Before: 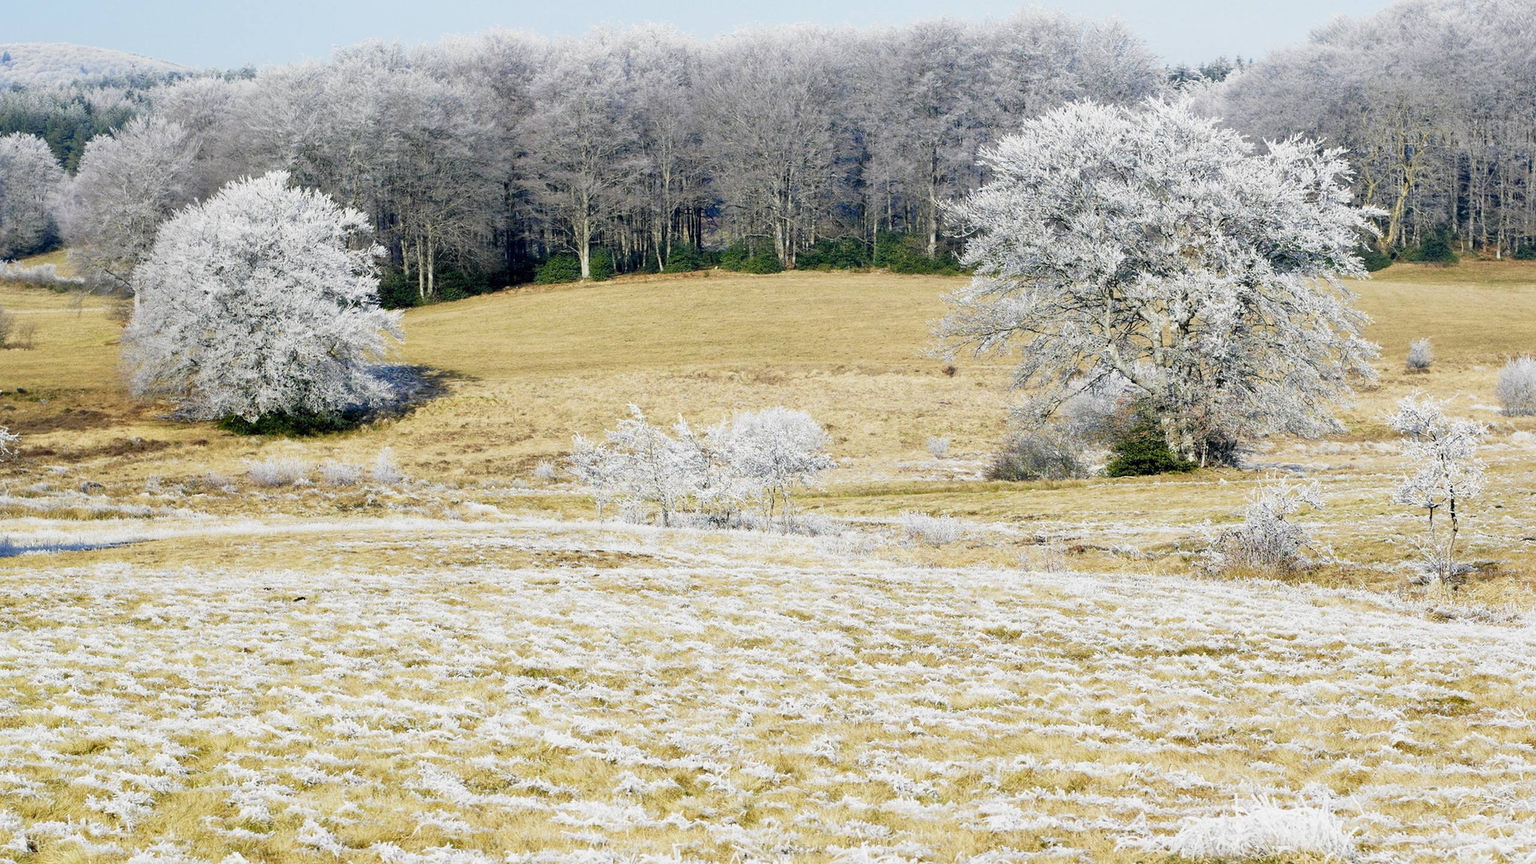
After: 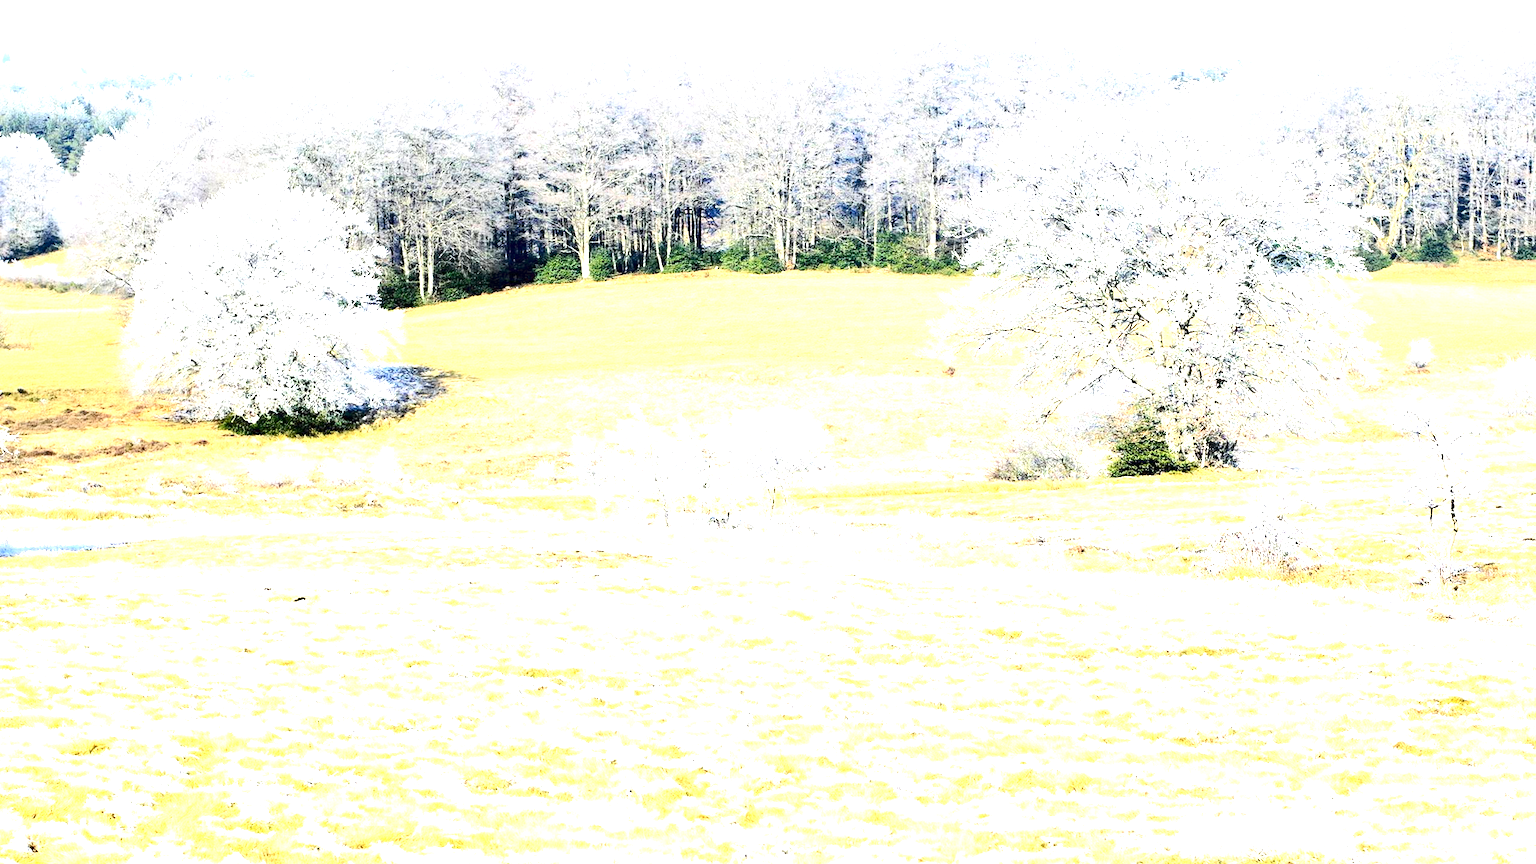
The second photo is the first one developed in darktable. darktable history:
exposure: exposure 2.011 EV, compensate highlight preservation false
contrast brightness saturation: contrast 0.284
